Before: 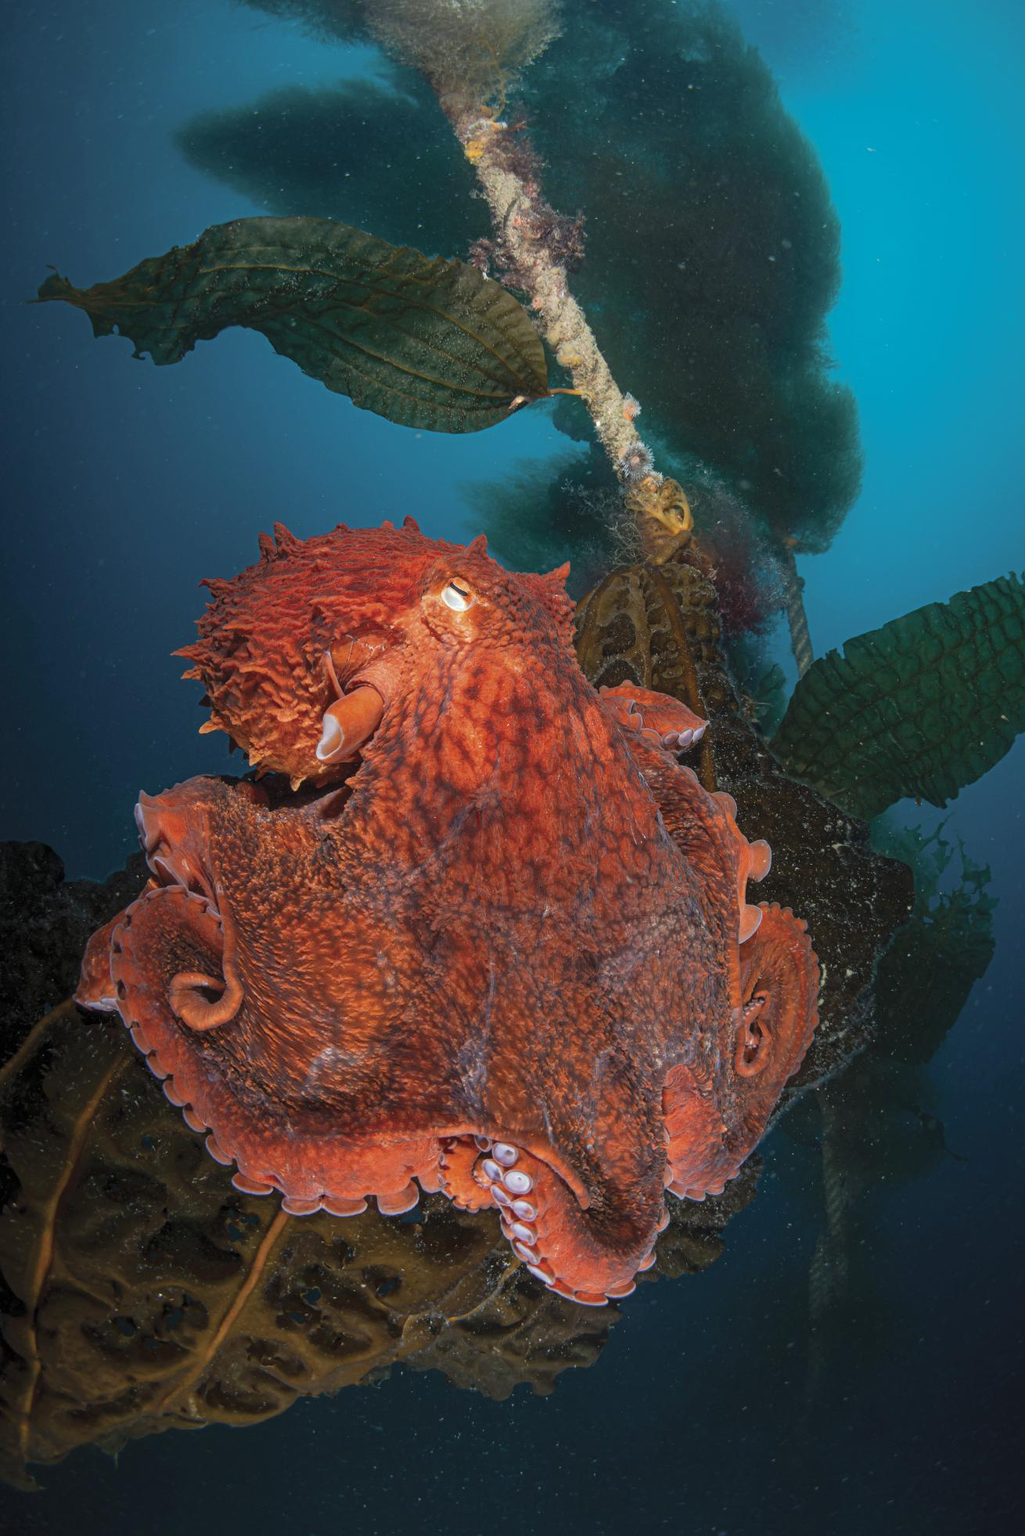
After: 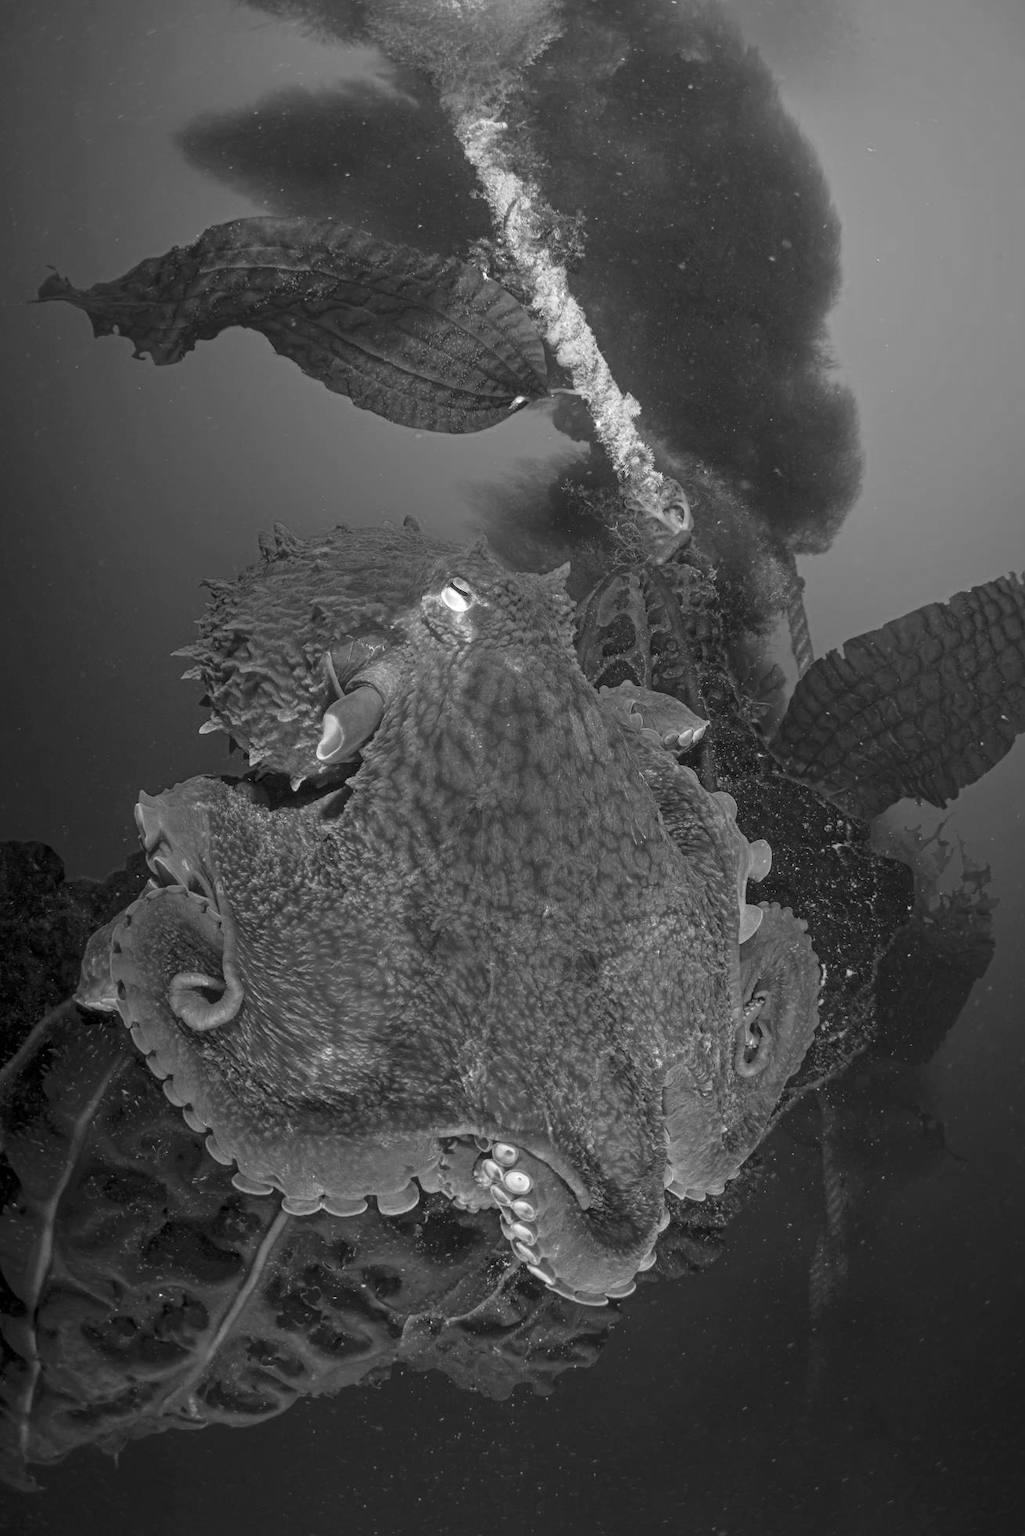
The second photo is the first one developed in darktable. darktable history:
exposure: black level correction 0.001, exposure 0.5 EV, compensate exposure bias true, compensate highlight preservation false
monochrome: a 0, b 0, size 0.5, highlights 0.57
